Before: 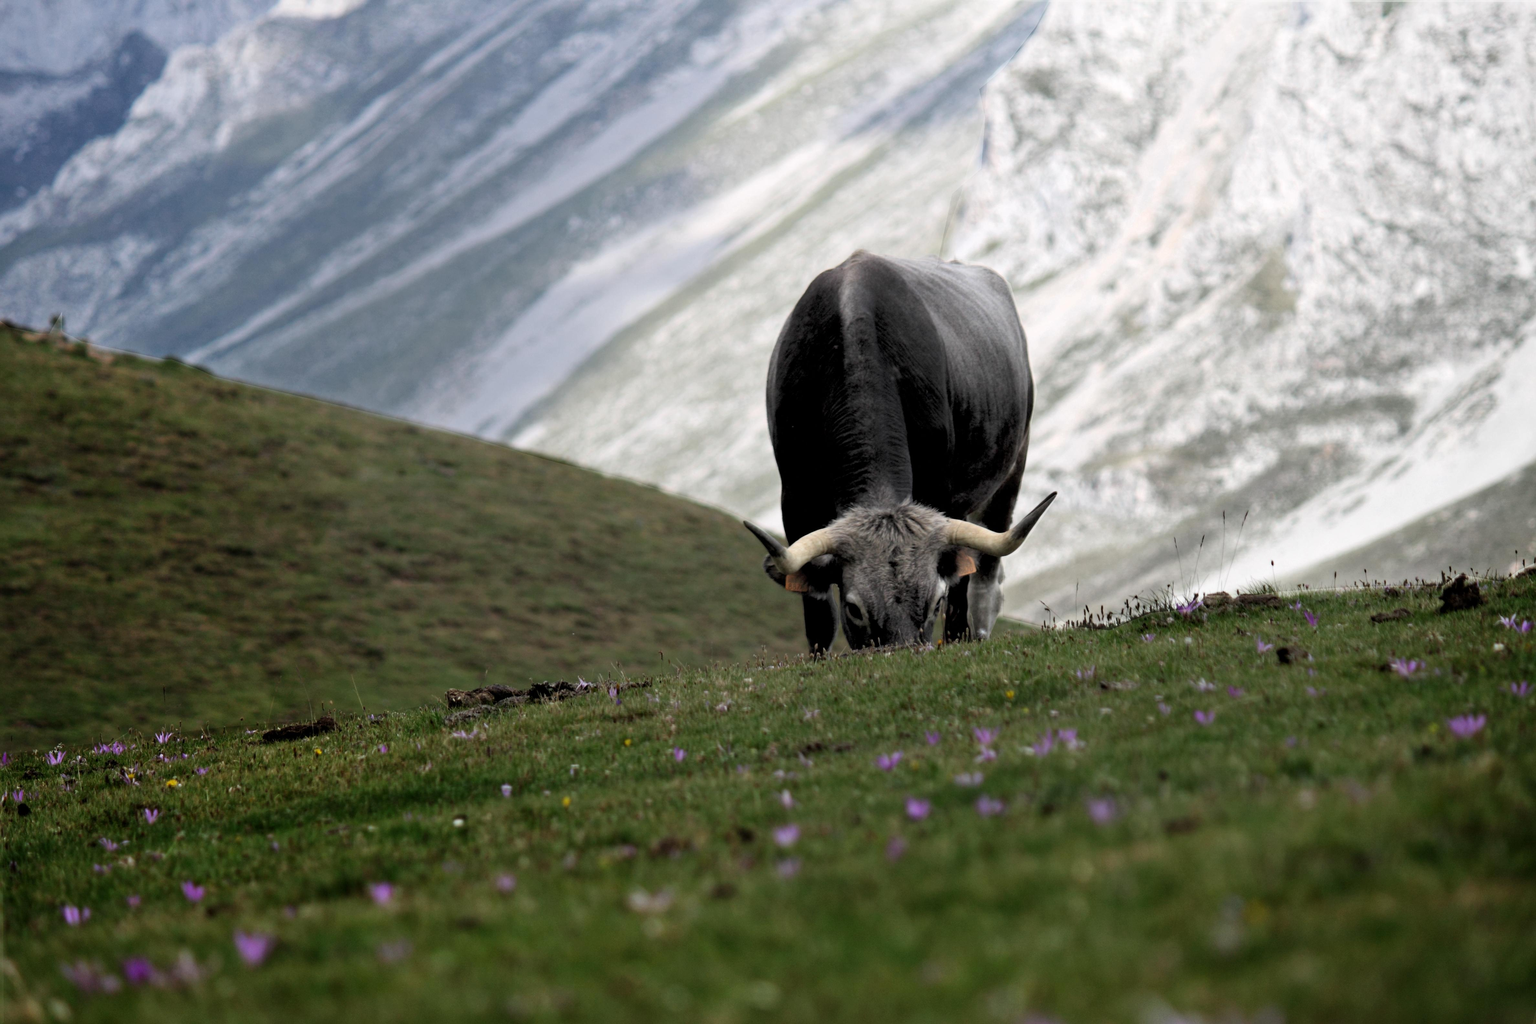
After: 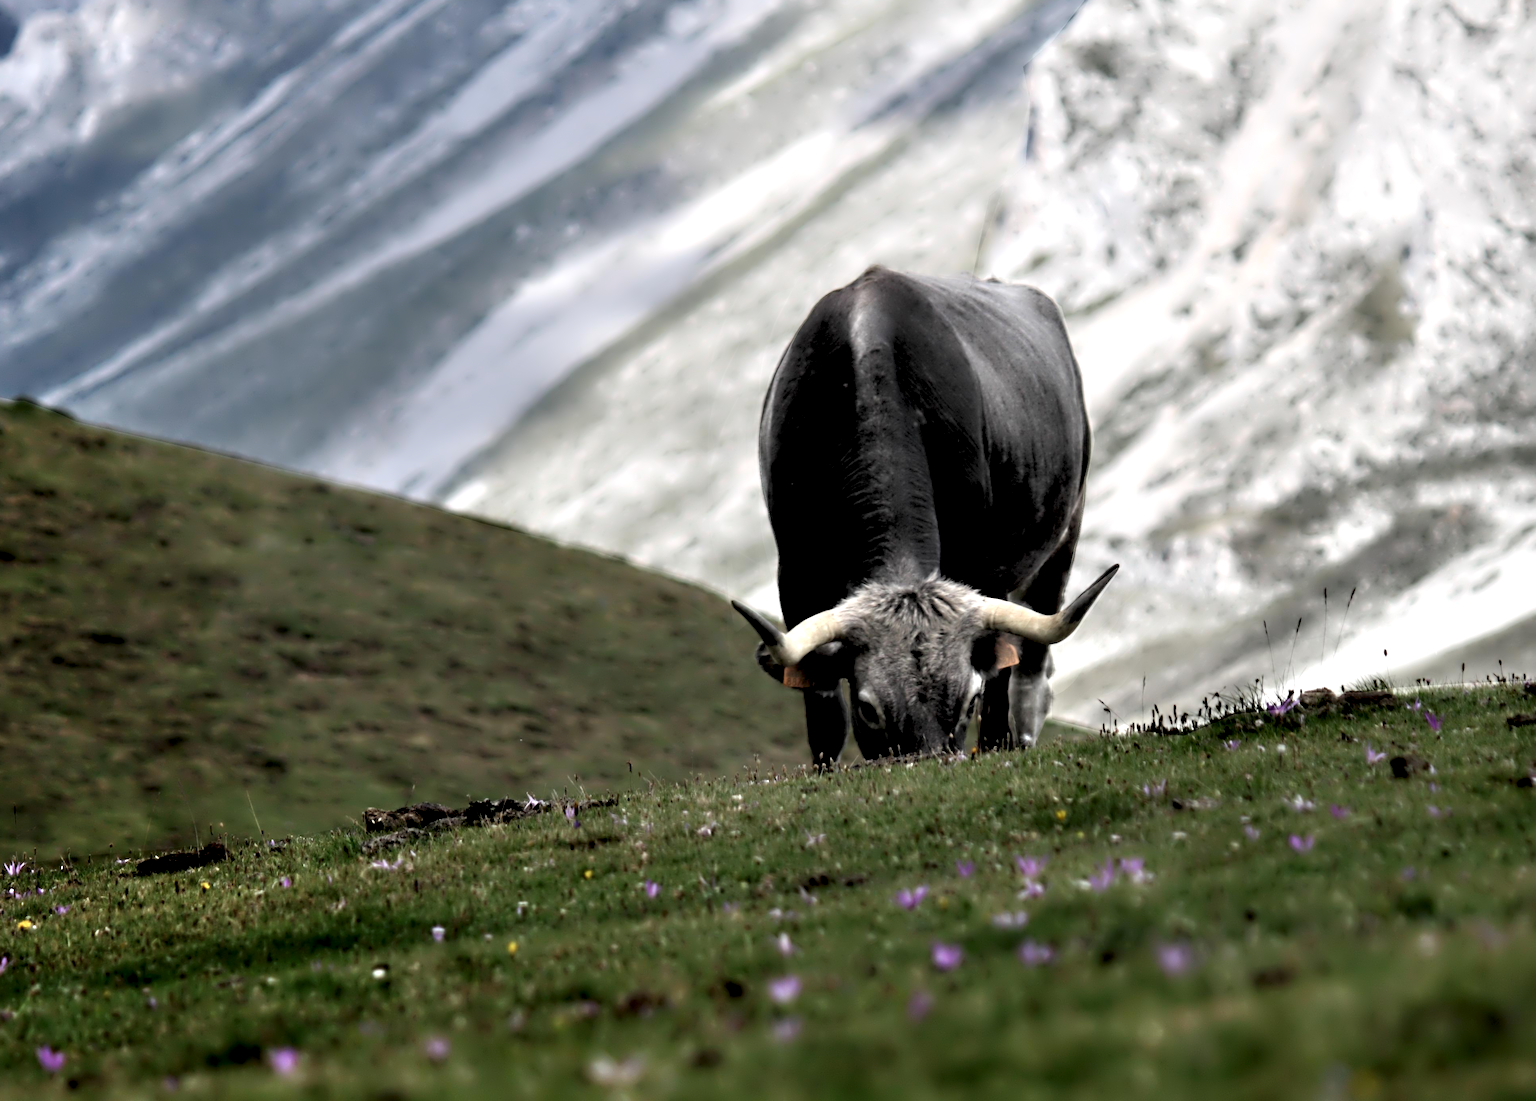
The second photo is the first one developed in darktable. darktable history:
crop: left 9.929%, top 3.475%, right 9.188%, bottom 9.529%
contrast equalizer: y [[0.783, 0.666, 0.575, 0.77, 0.556, 0.501], [0.5 ×6], [0.5 ×6], [0, 0.02, 0.272, 0.399, 0.062, 0], [0 ×6]]
